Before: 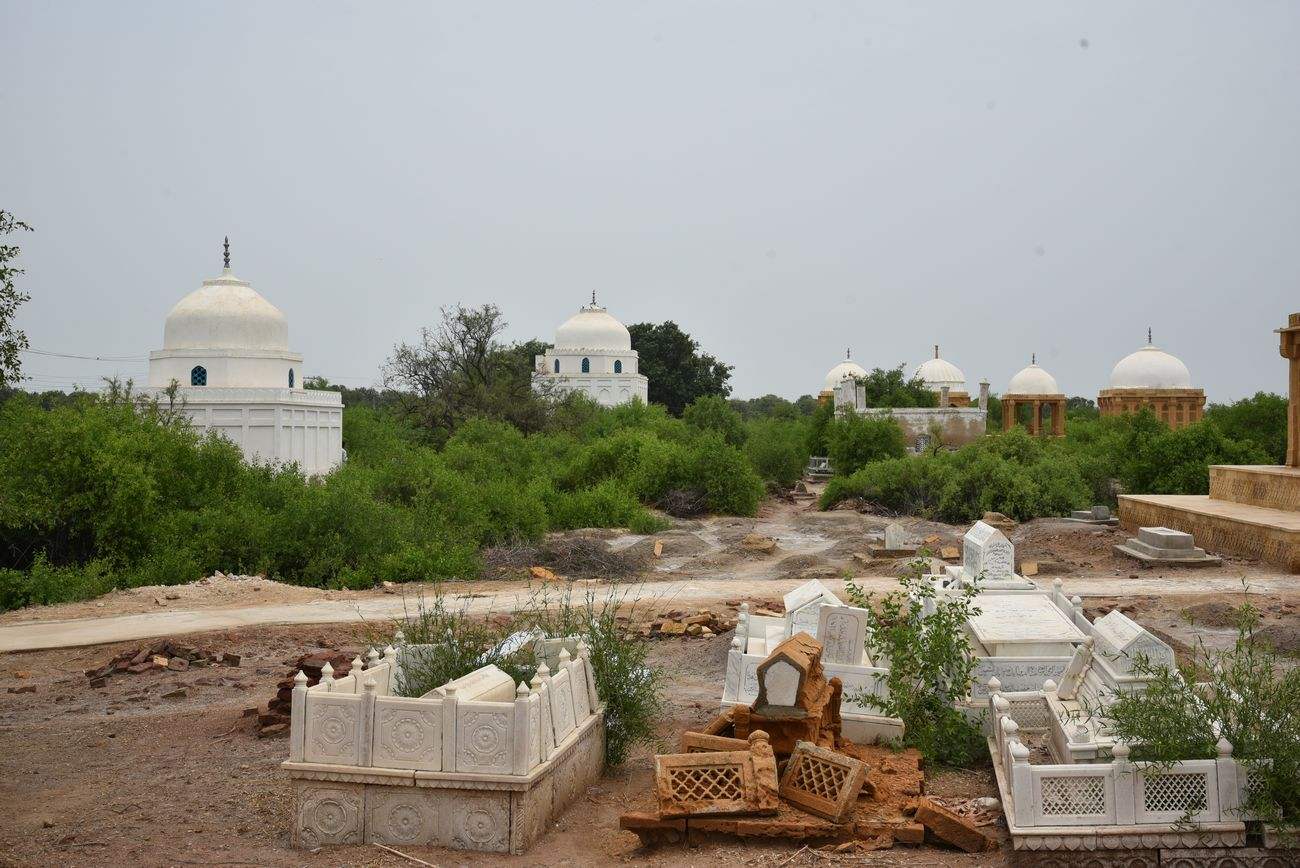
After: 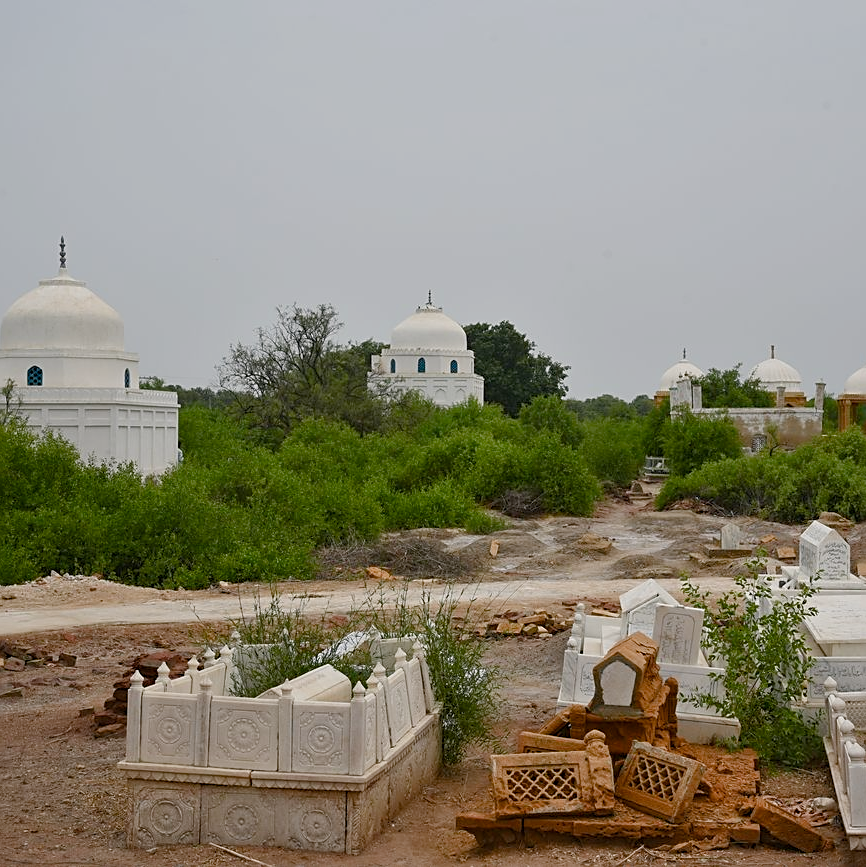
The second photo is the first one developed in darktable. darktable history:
color balance rgb: shadows lift › chroma 1%, shadows lift › hue 113°, highlights gain › chroma 0.2%, highlights gain › hue 333°, perceptual saturation grading › global saturation 20%, perceptual saturation grading › highlights -50%, perceptual saturation grading › shadows 25%, contrast -10%
sharpen: on, module defaults
crop and rotate: left 12.648%, right 20.685%
exposure: exposure -0.157 EV, compensate highlight preservation false
